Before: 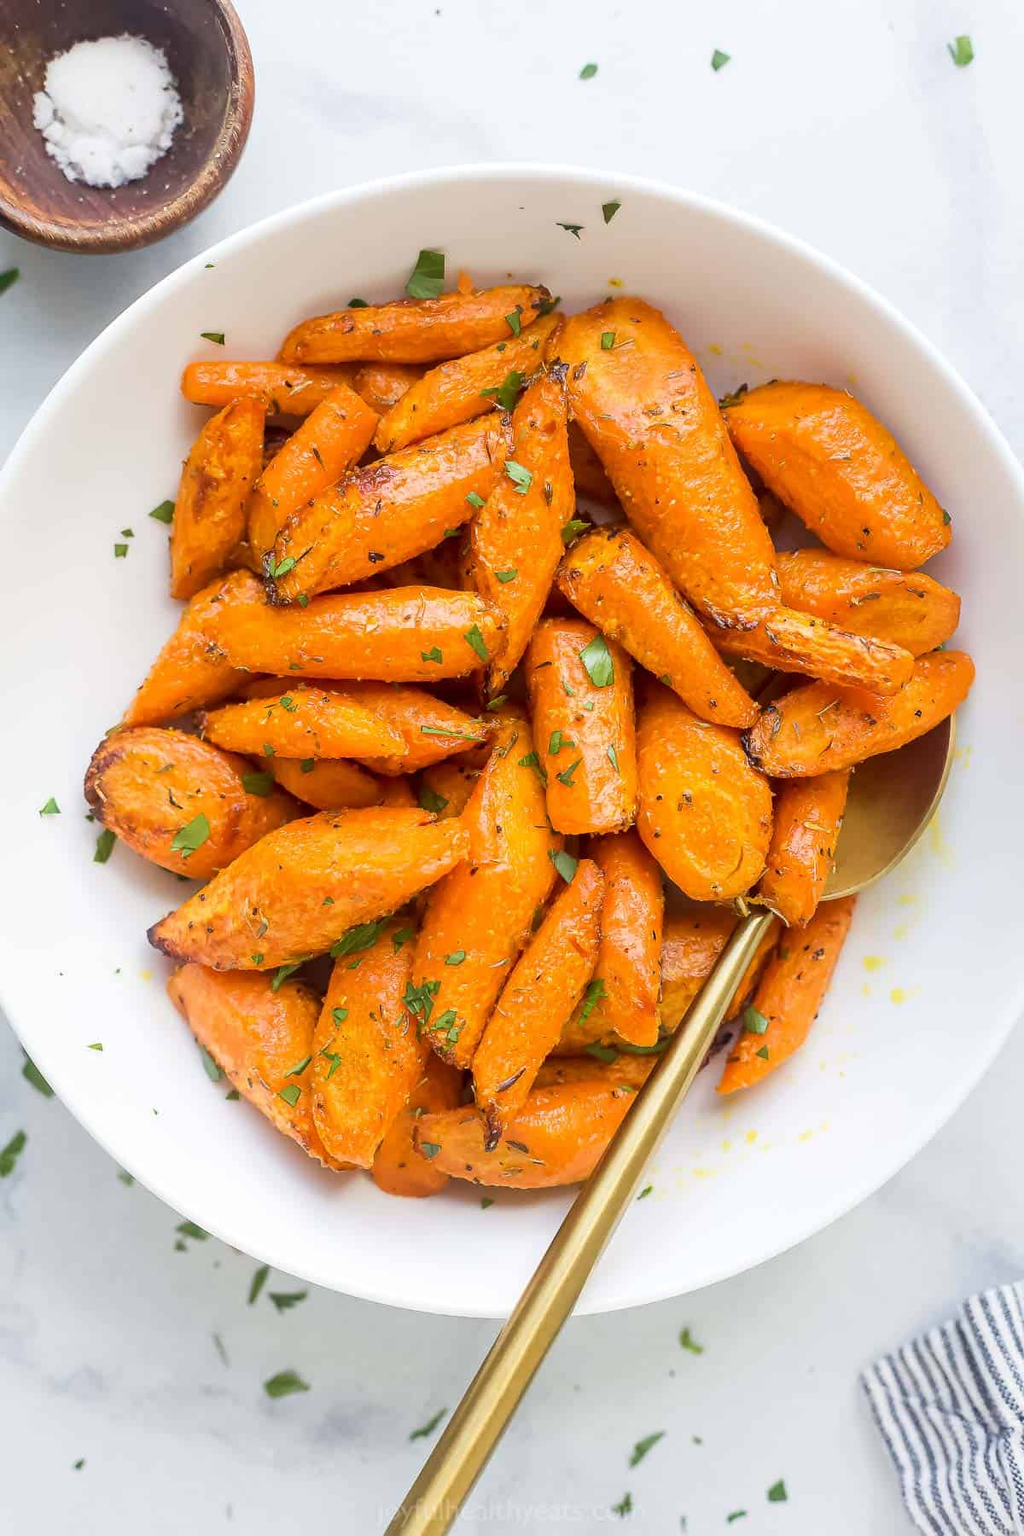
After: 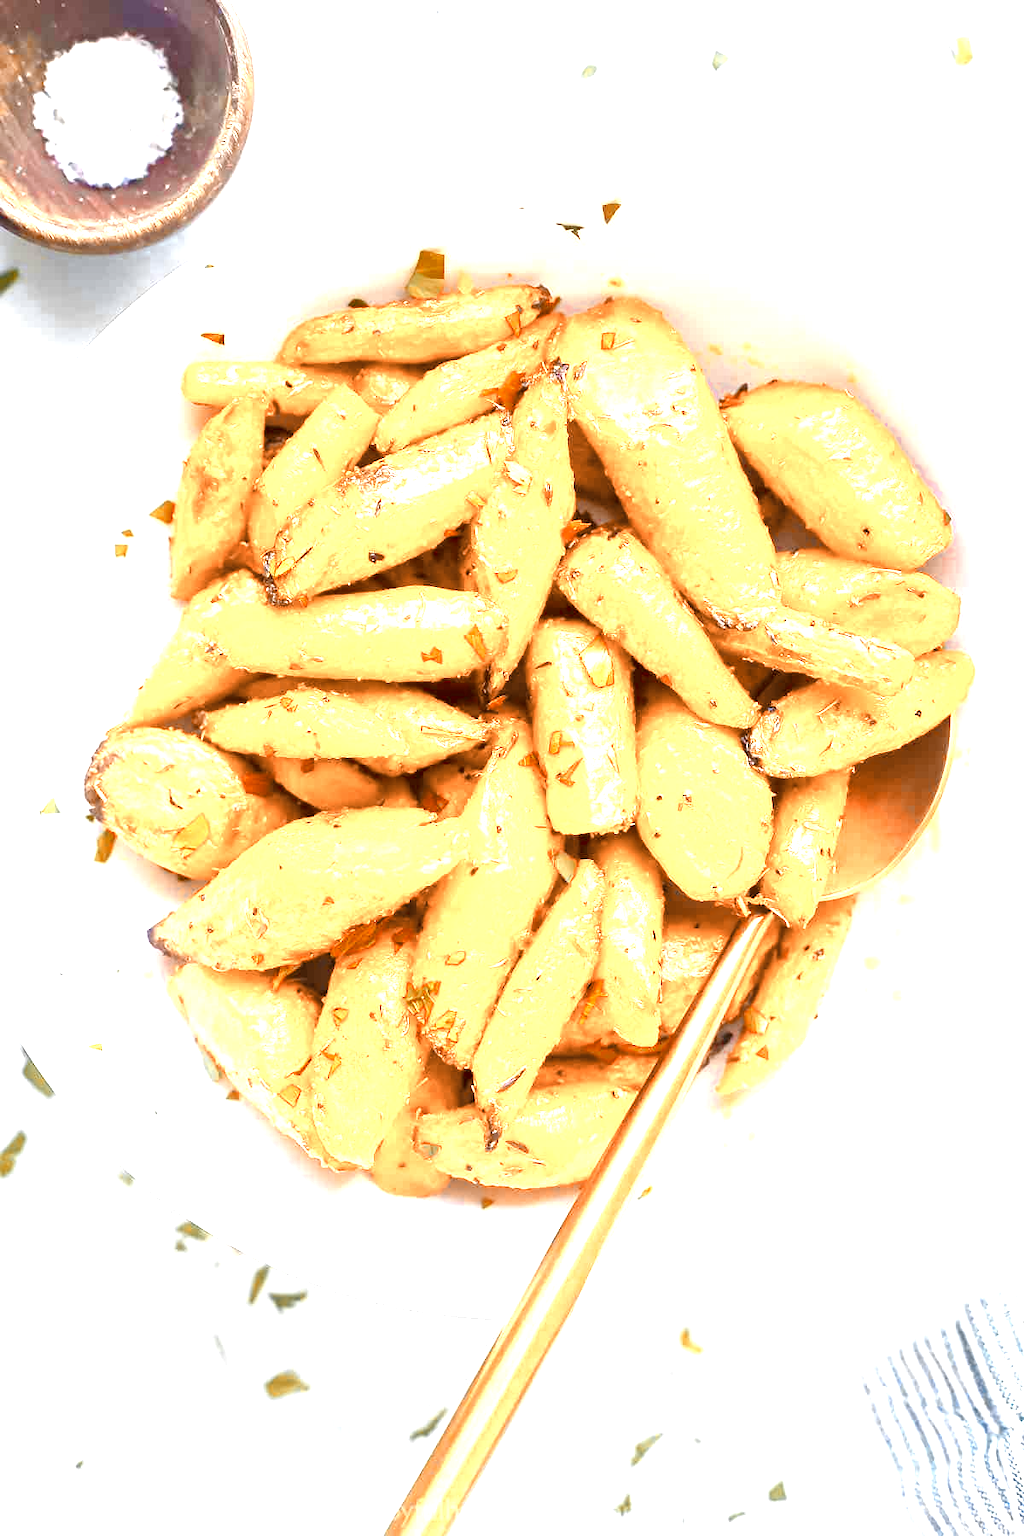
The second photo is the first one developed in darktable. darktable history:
color balance rgb: perceptual saturation grading › global saturation 20%, perceptual saturation grading › highlights -25%, perceptual saturation grading › shadows 25%
color contrast: green-magenta contrast 0.8, blue-yellow contrast 1.1, unbound 0
exposure: black level correction 0, exposure 1.173 EV, compensate exposure bias true, compensate highlight preservation false
color zones: curves: ch0 [(0.009, 0.528) (0.136, 0.6) (0.255, 0.586) (0.39, 0.528) (0.522, 0.584) (0.686, 0.736) (0.849, 0.561)]; ch1 [(0.045, 0.781) (0.14, 0.416) (0.257, 0.695) (0.442, 0.032) (0.738, 0.338) (0.818, 0.632) (0.891, 0.741) (1, 0.704)]; ch2 [(0, 0.667) (0.141, 0.52) (0.26, 0.37) (0.474, 0.432) (0.743, 0.286)]
